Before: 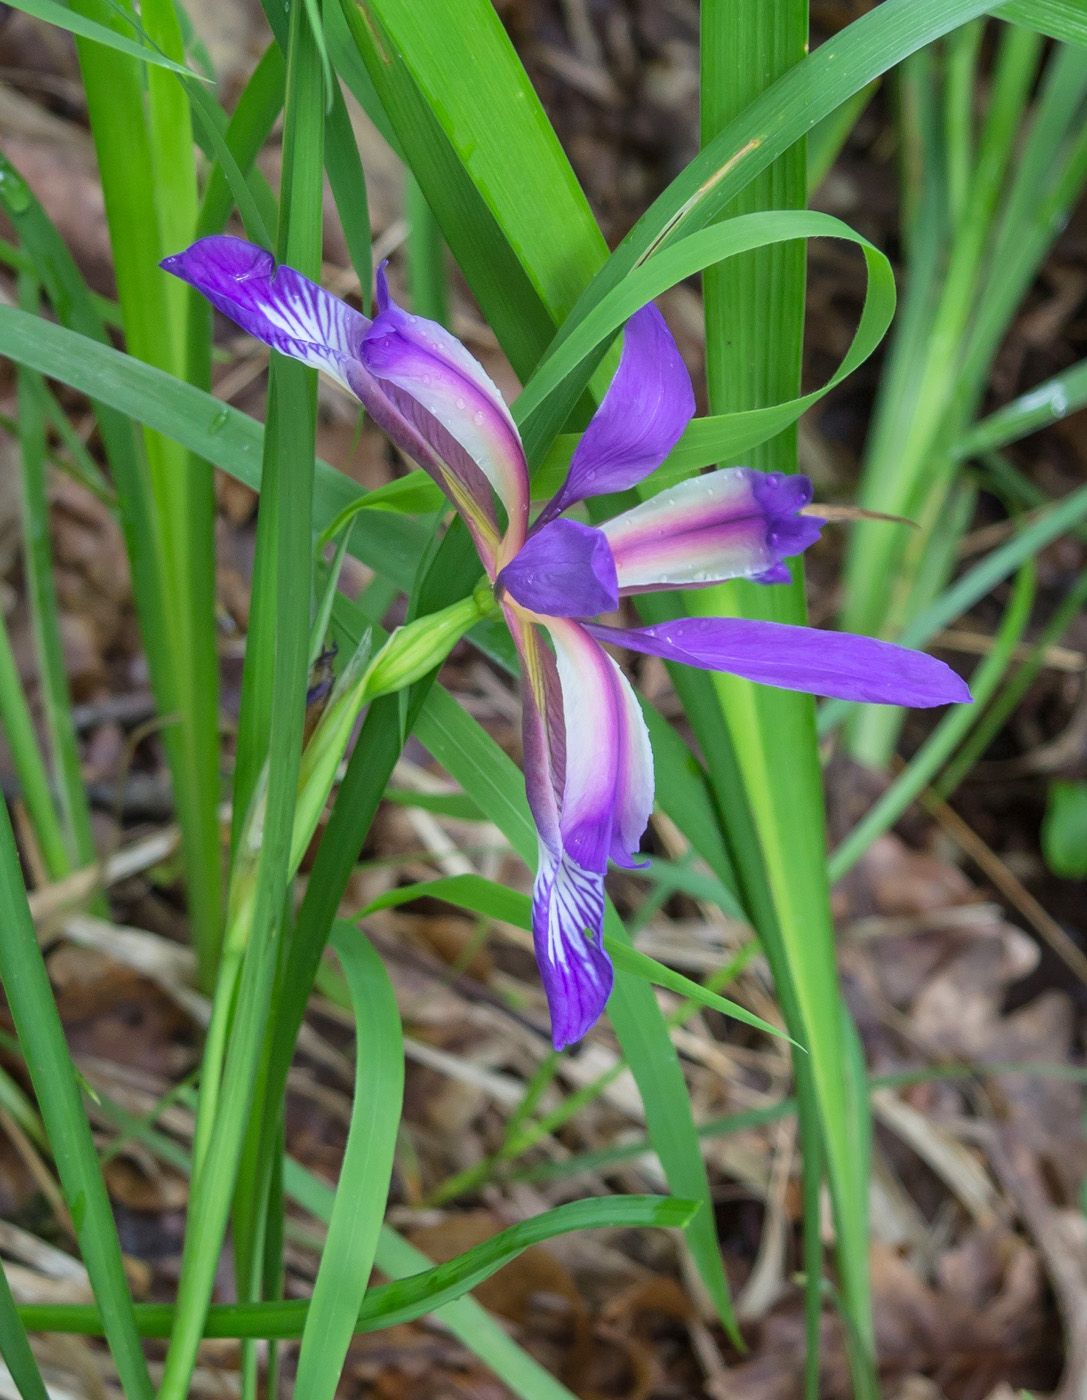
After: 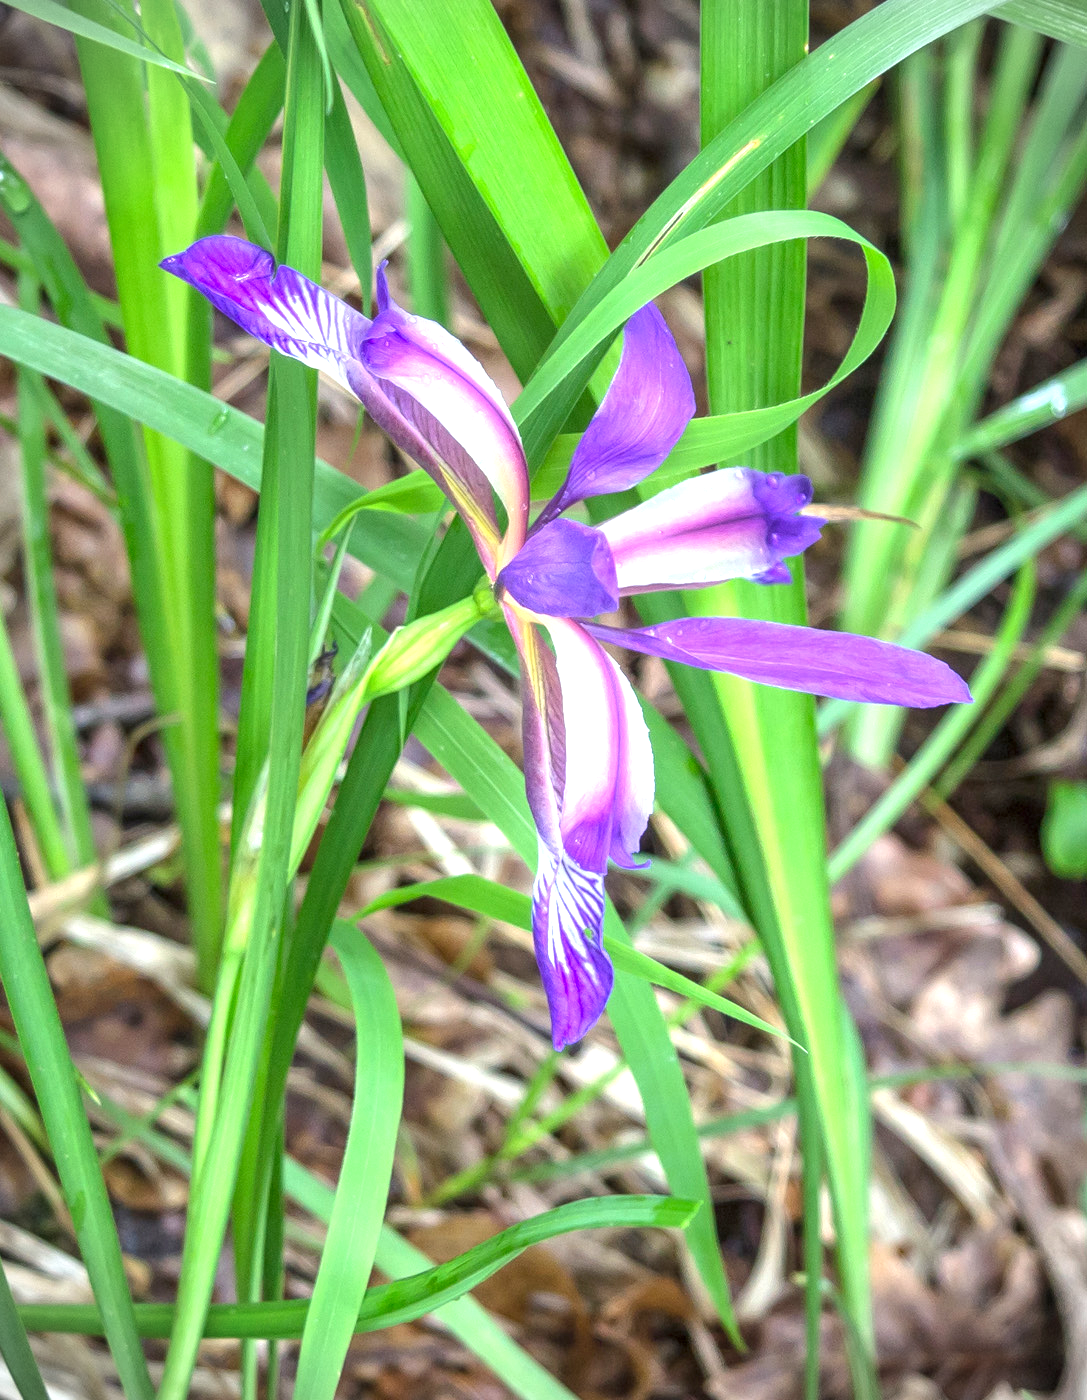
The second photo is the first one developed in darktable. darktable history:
vignetting: fall-off start 91.31%, saturation -0.655
exposure: exposure 1.162 EV, compensate highlight preservation false
local contrast: on, module defaults
